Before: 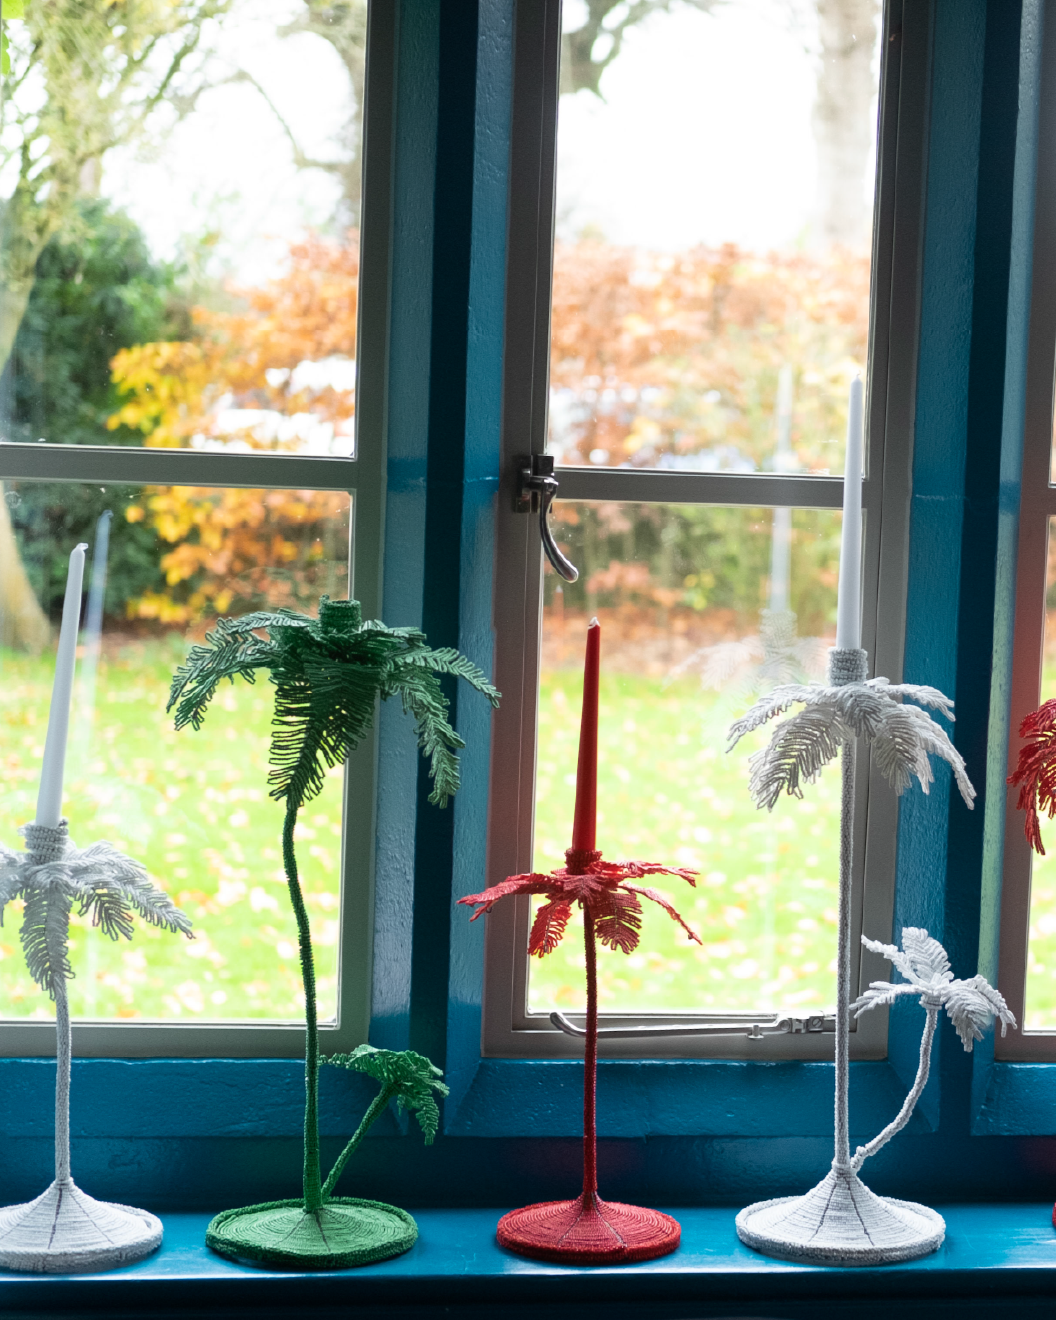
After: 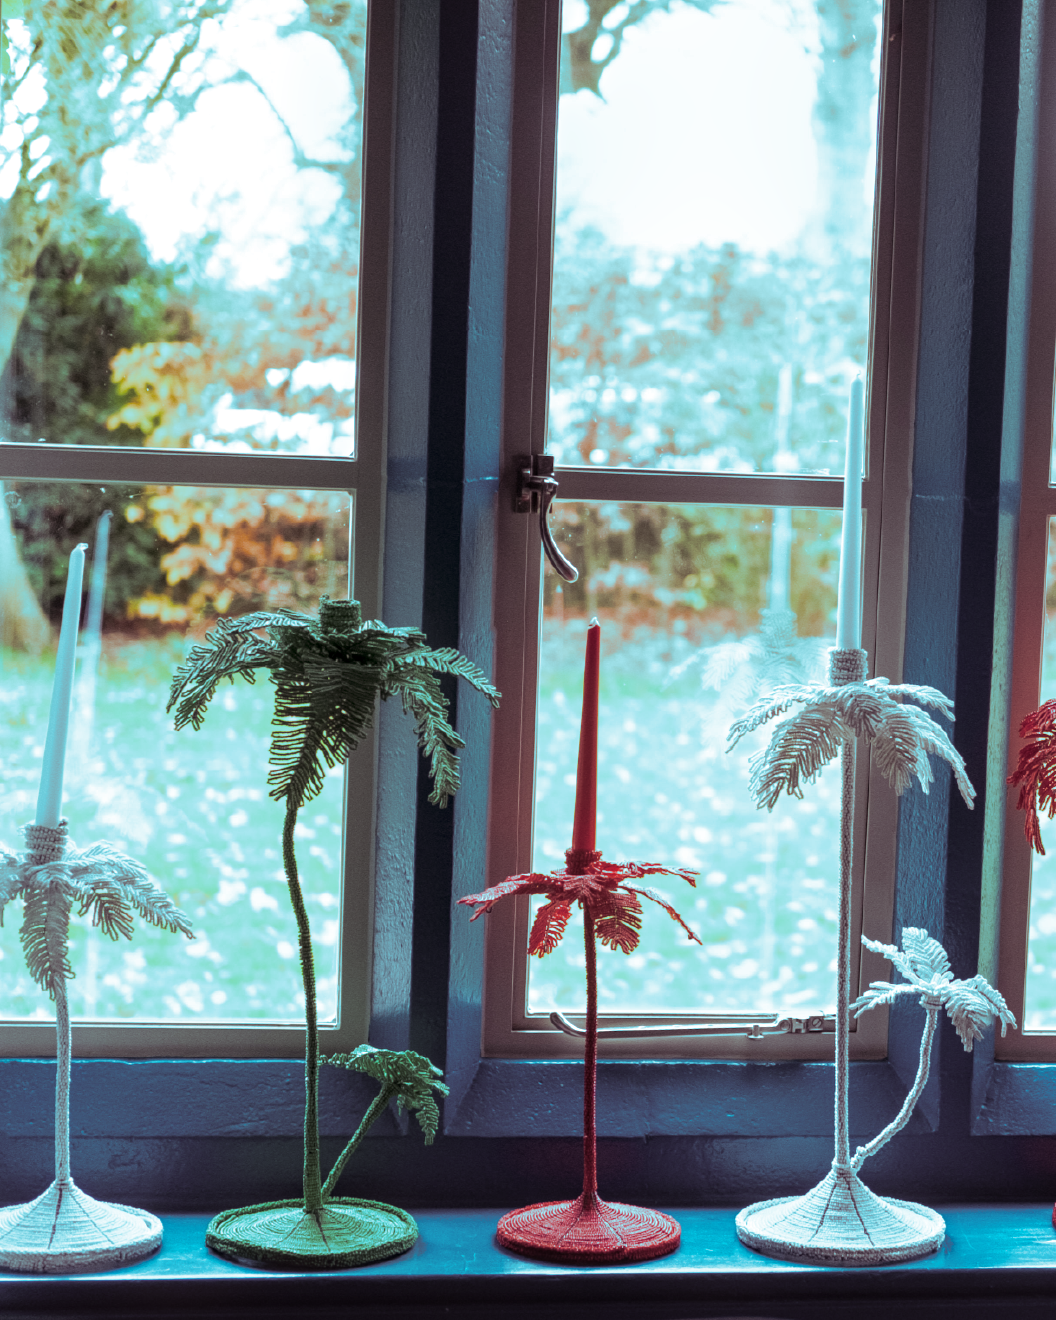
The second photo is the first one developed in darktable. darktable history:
split-toning: shadows › hue 327.6°, highlights › hue 198°, highlights › saturation 0.55, balance -21.25, compress 0%
local contrast: detail 130%
